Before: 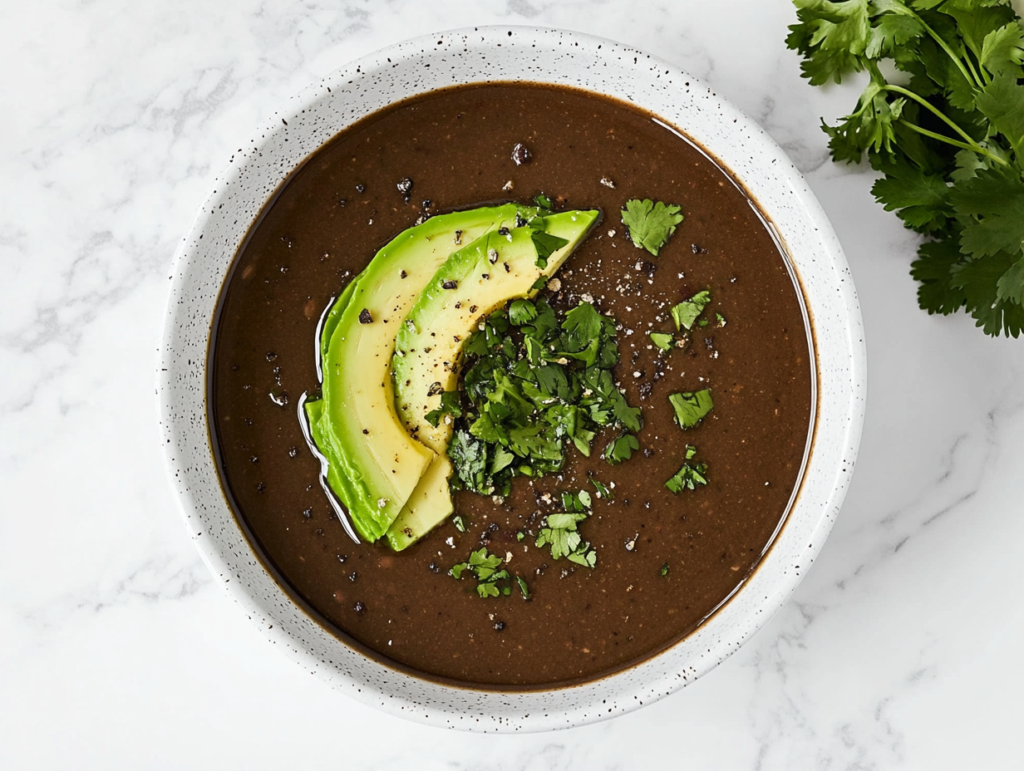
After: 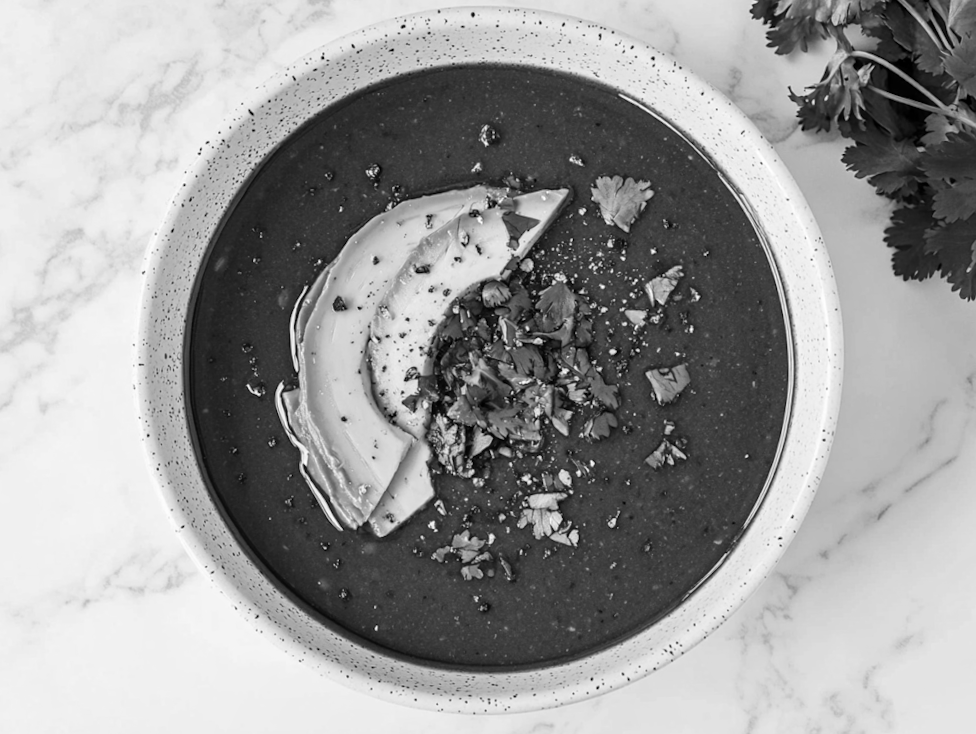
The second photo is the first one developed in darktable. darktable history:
local contrast: on, module defaults
rotate and perspective: rotation -2.12°, lens shift (vertical) 0.009, lens shift (horizontal) -0.008, automatic cropping original format, crop left 0.036, crop right 0.964, crop top 0.05, crop bottom 0.959
white balance: red 1.009, blue 0.985
monochrome: on, module defaults
